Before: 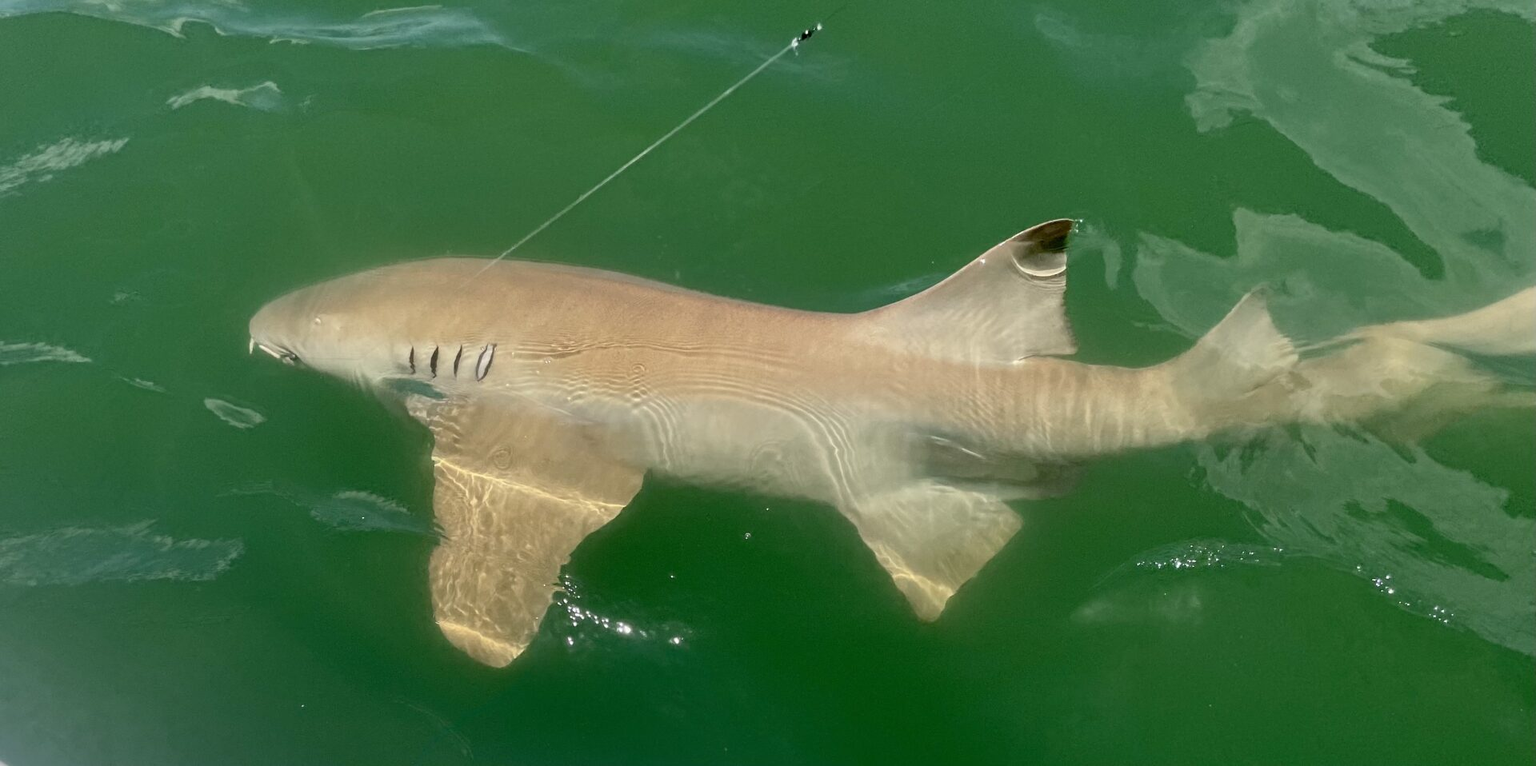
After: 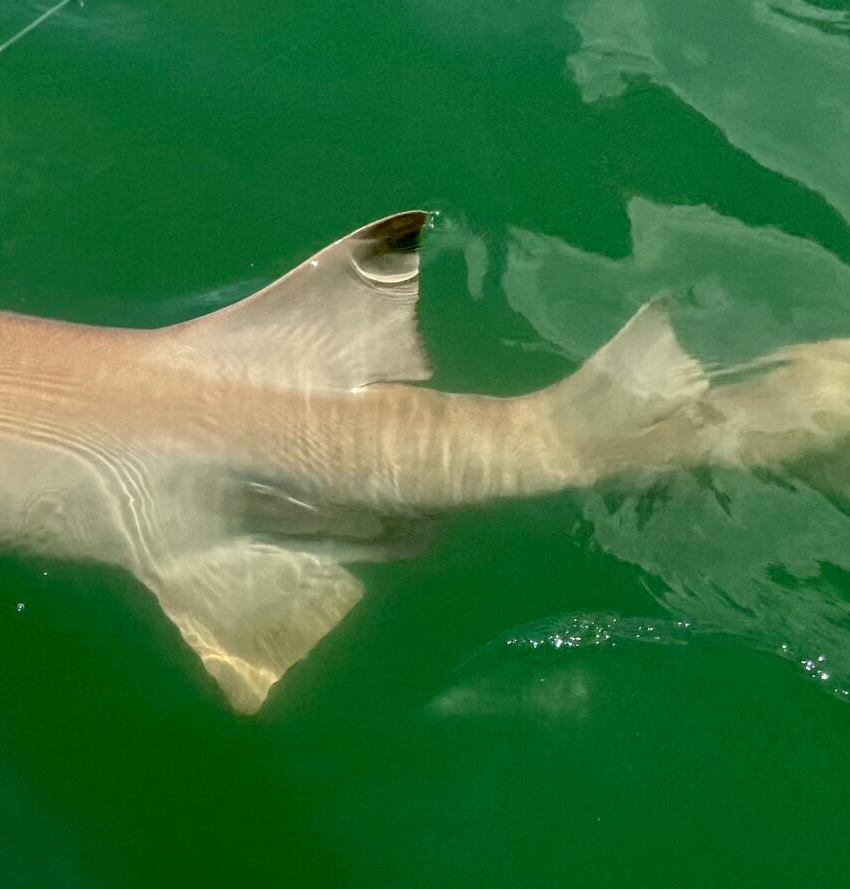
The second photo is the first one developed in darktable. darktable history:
crop: left 47.628%, top 6.643%, right 7.874%
local contrast: on, module defaults
